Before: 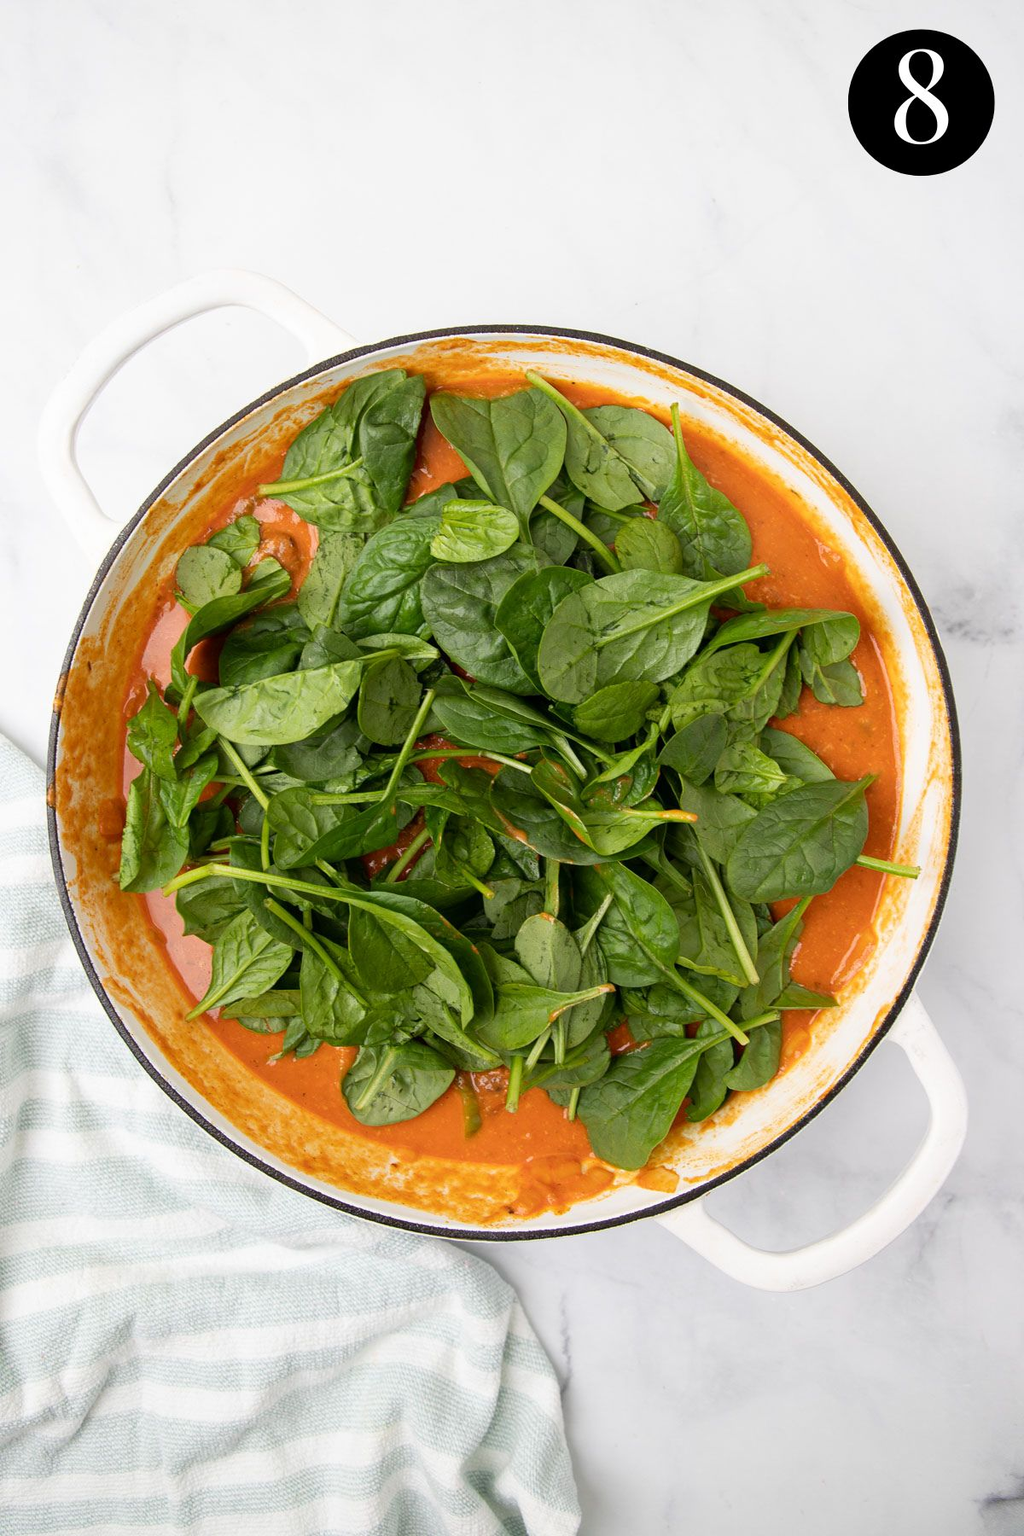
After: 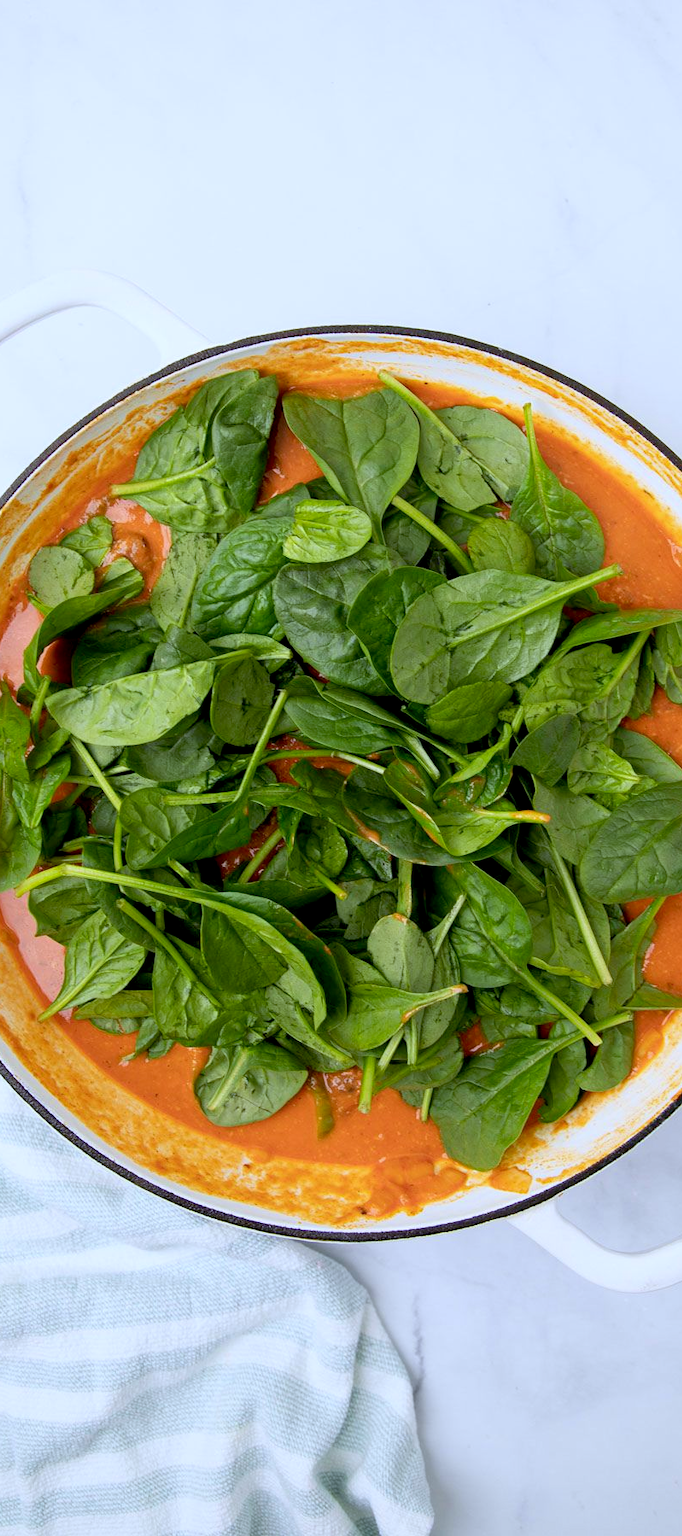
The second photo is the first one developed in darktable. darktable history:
exposure: black level correction 0.007, compensate highlight preservation false
crop and rotate: left 14.436%, right 18.898%
color calibration: output R [0.994, 0.059, -0.119, 0], output G [-0.036, 1.09, -0.119, 0], output B [0.078, -0.108, 0.961, 0], illuminant custom, x 0.371, y 0.382, temperature 4281.14 K
